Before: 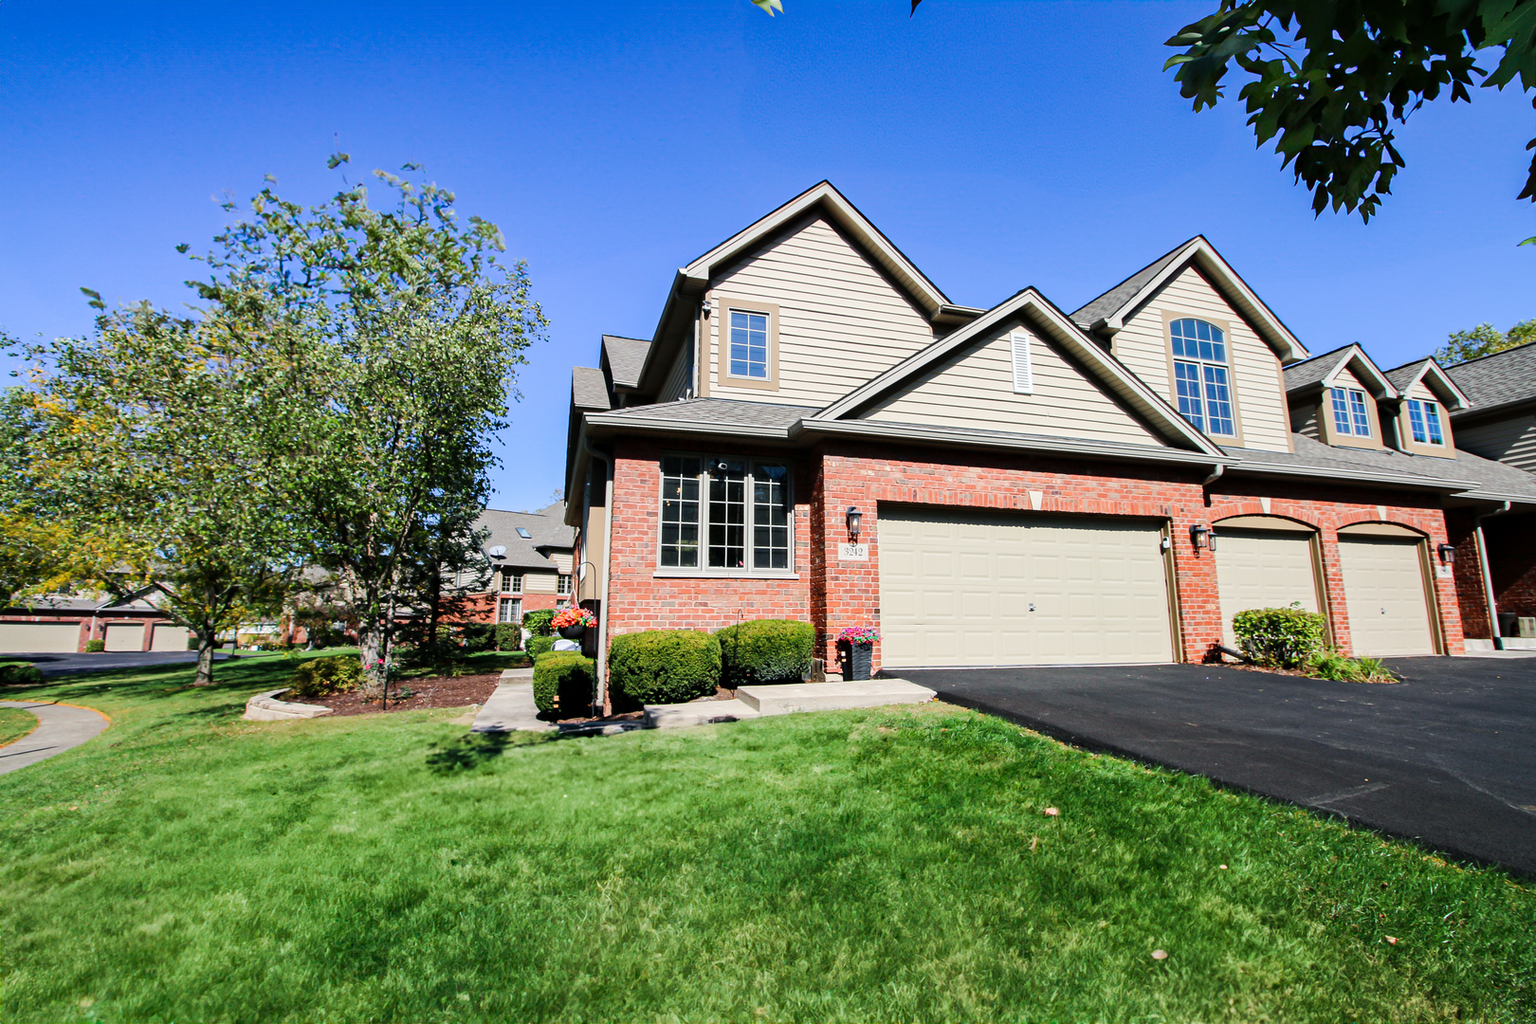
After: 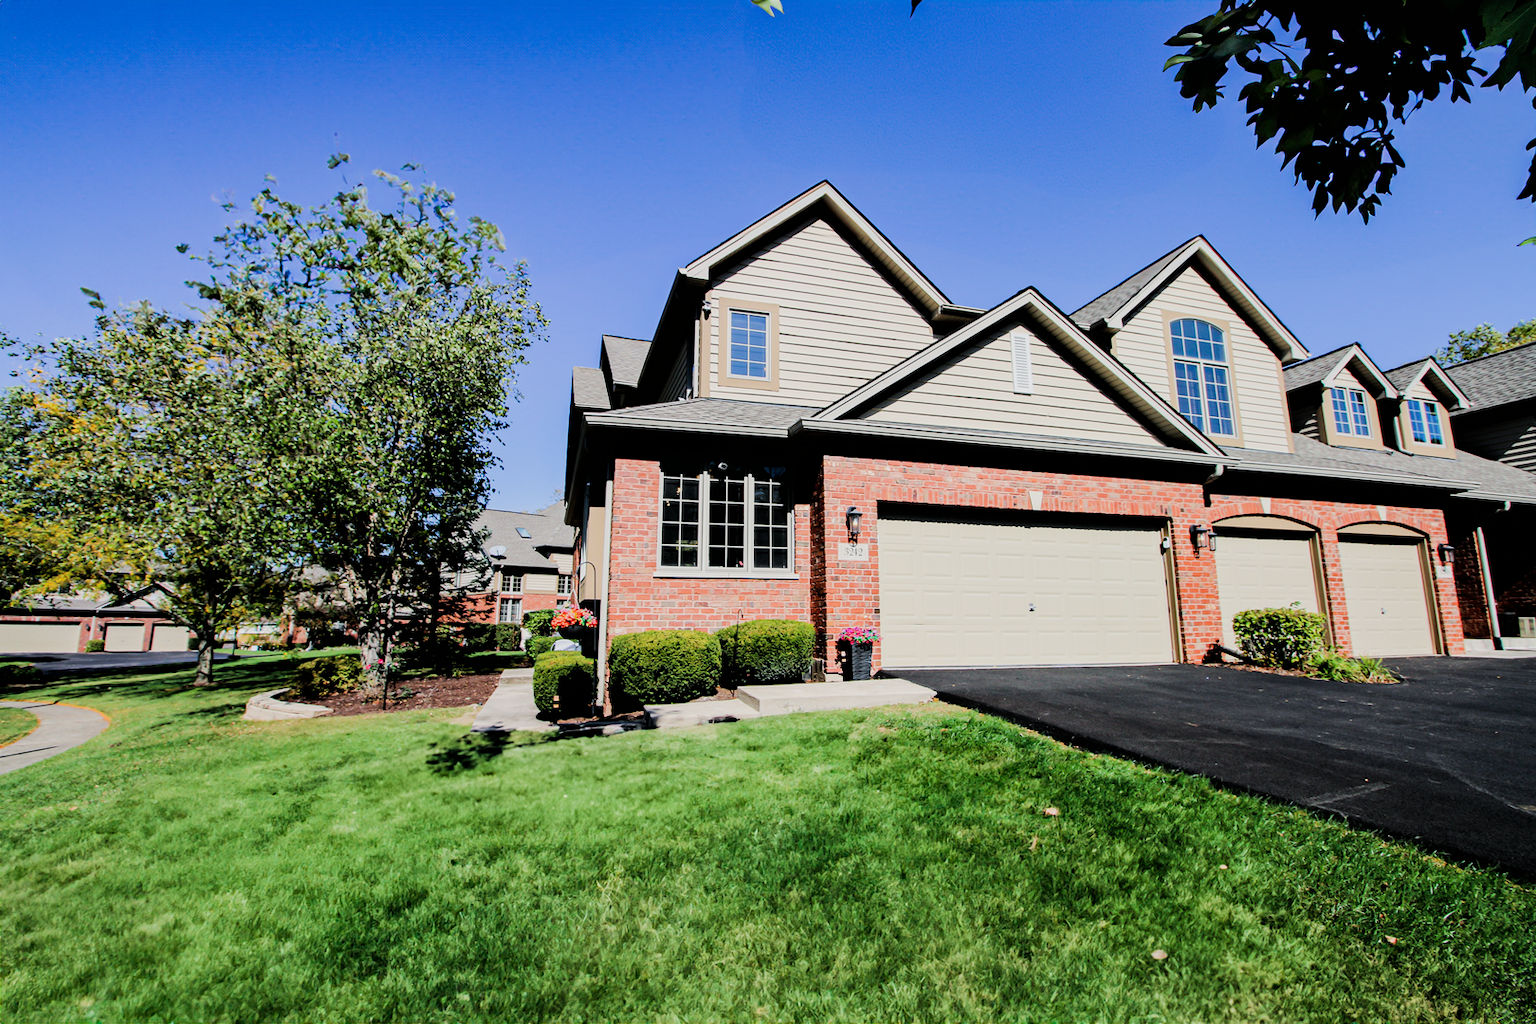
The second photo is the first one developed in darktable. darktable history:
filmic rgb: black relative exposure -5.06 EV, white relative exposure 4 EV, hardness 2.91, contrast 1.298
